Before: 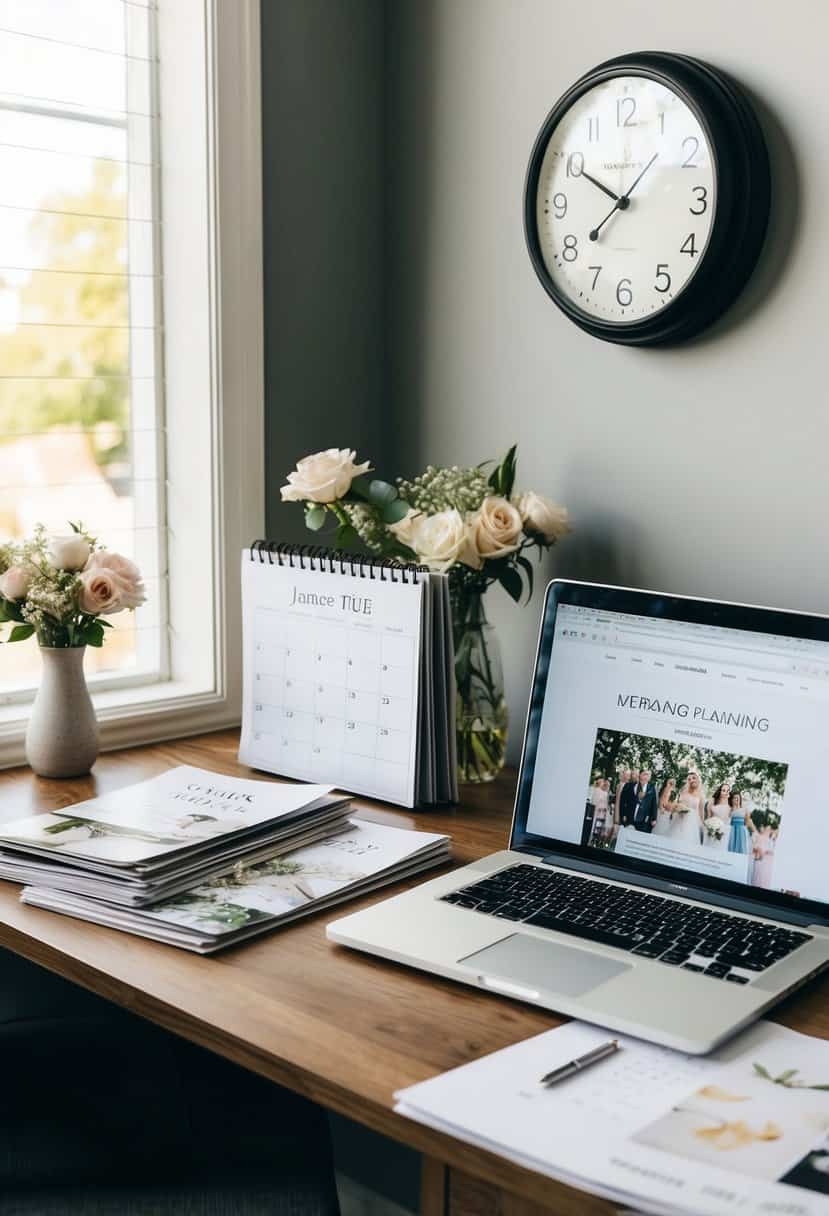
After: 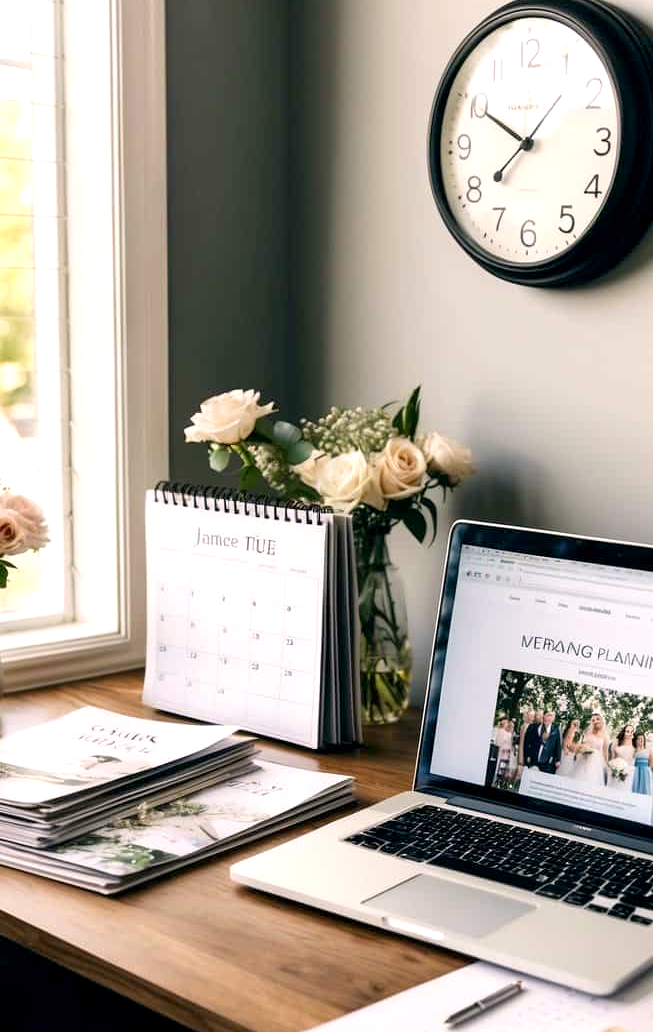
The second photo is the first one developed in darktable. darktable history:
crop: left 11.625%, top 4.89%, right 9.565%, bottom 10.236%
exposure: black level correction 0.004, exposure 0.421 EV, compensate highlight preservation false
color correction: highlights a* 5.95, highlights b* 4.84
